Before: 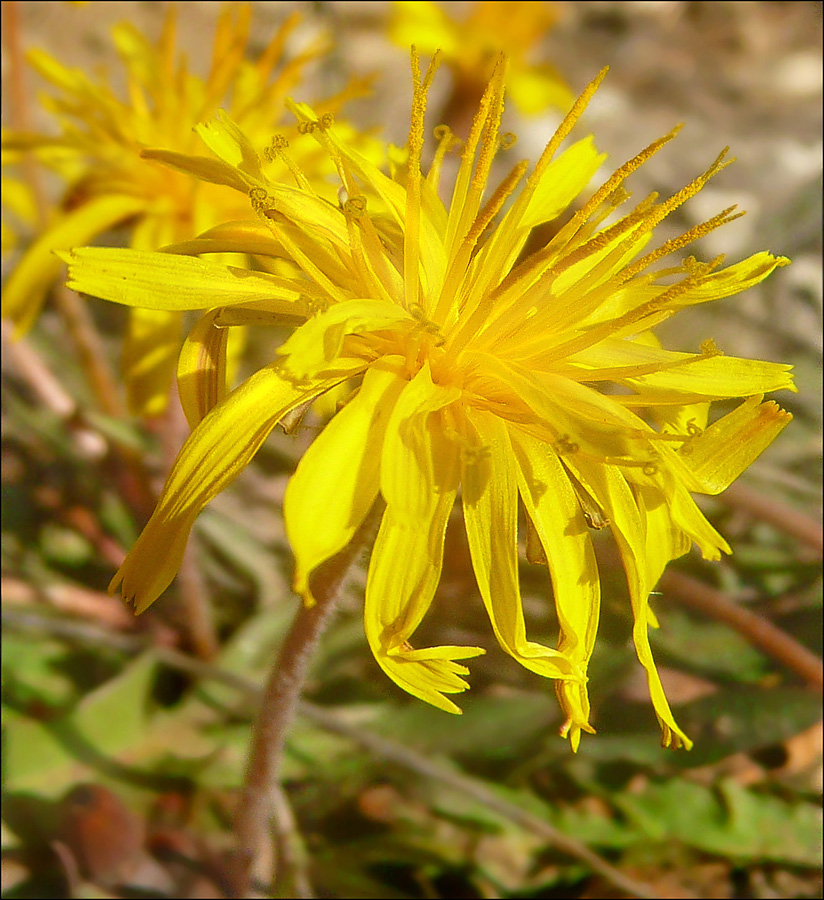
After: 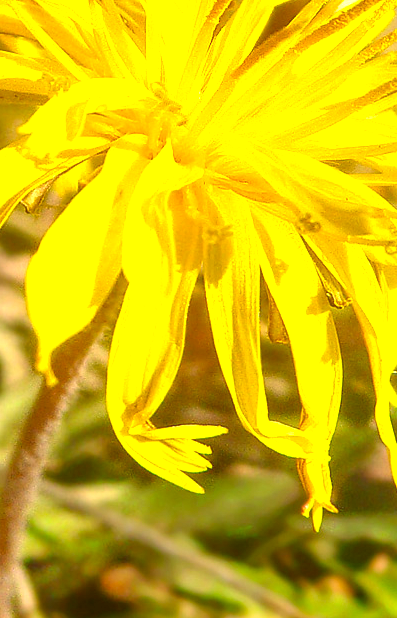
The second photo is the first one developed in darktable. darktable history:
local contrast: on, module defaults
crop: left 31.379%, top 24.658%, right 20.326%, bottom 6.628%
color correction: highlights a* 1.39, highlights b* 17.83
exposure: black level correction 0, exposure 0.877 EV, compensate exposure bias true, compensate highlight preservation false
